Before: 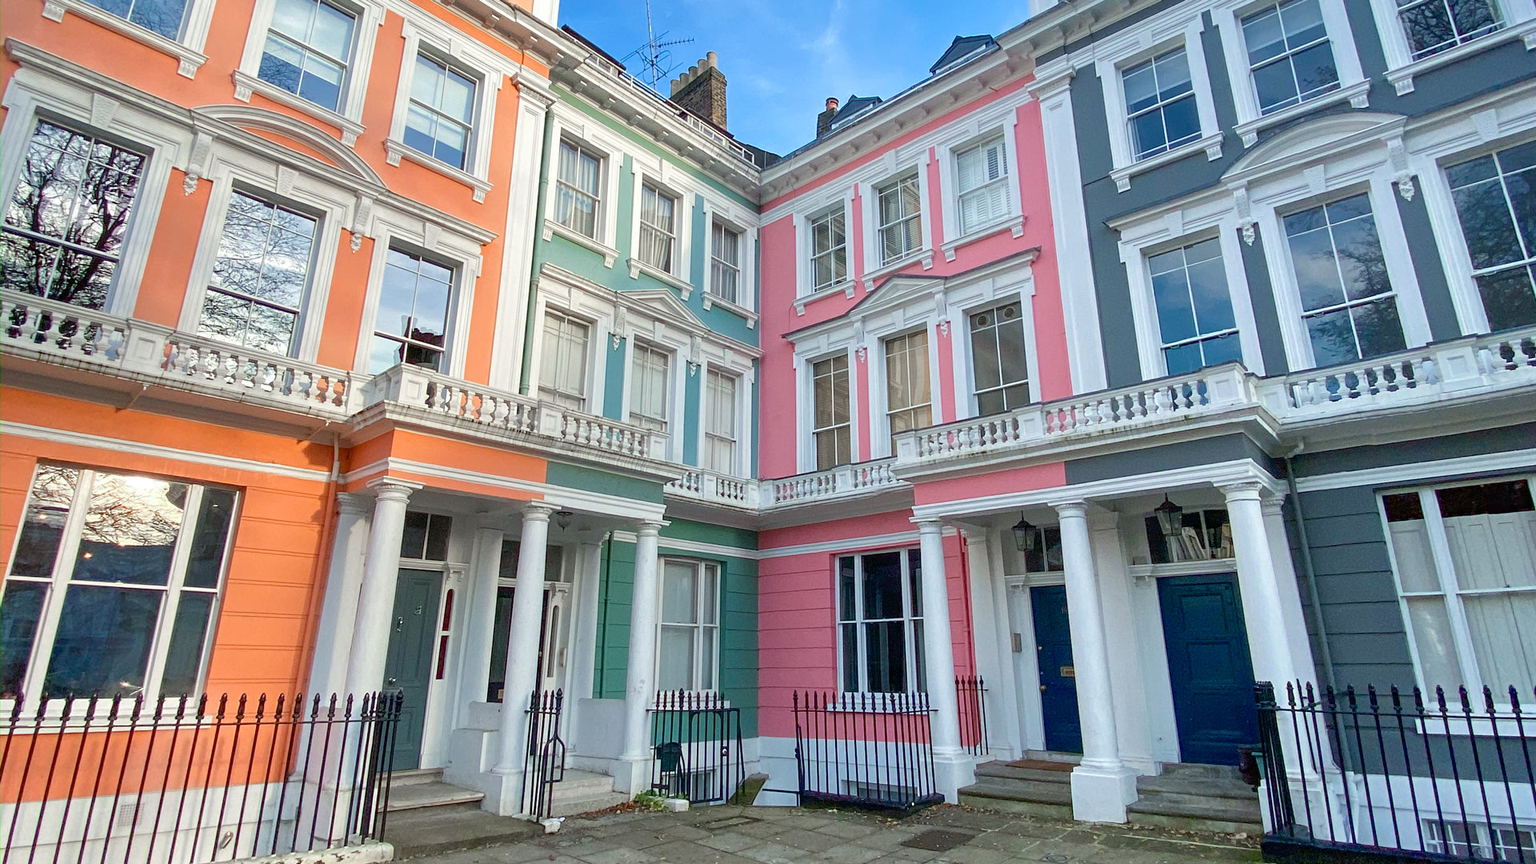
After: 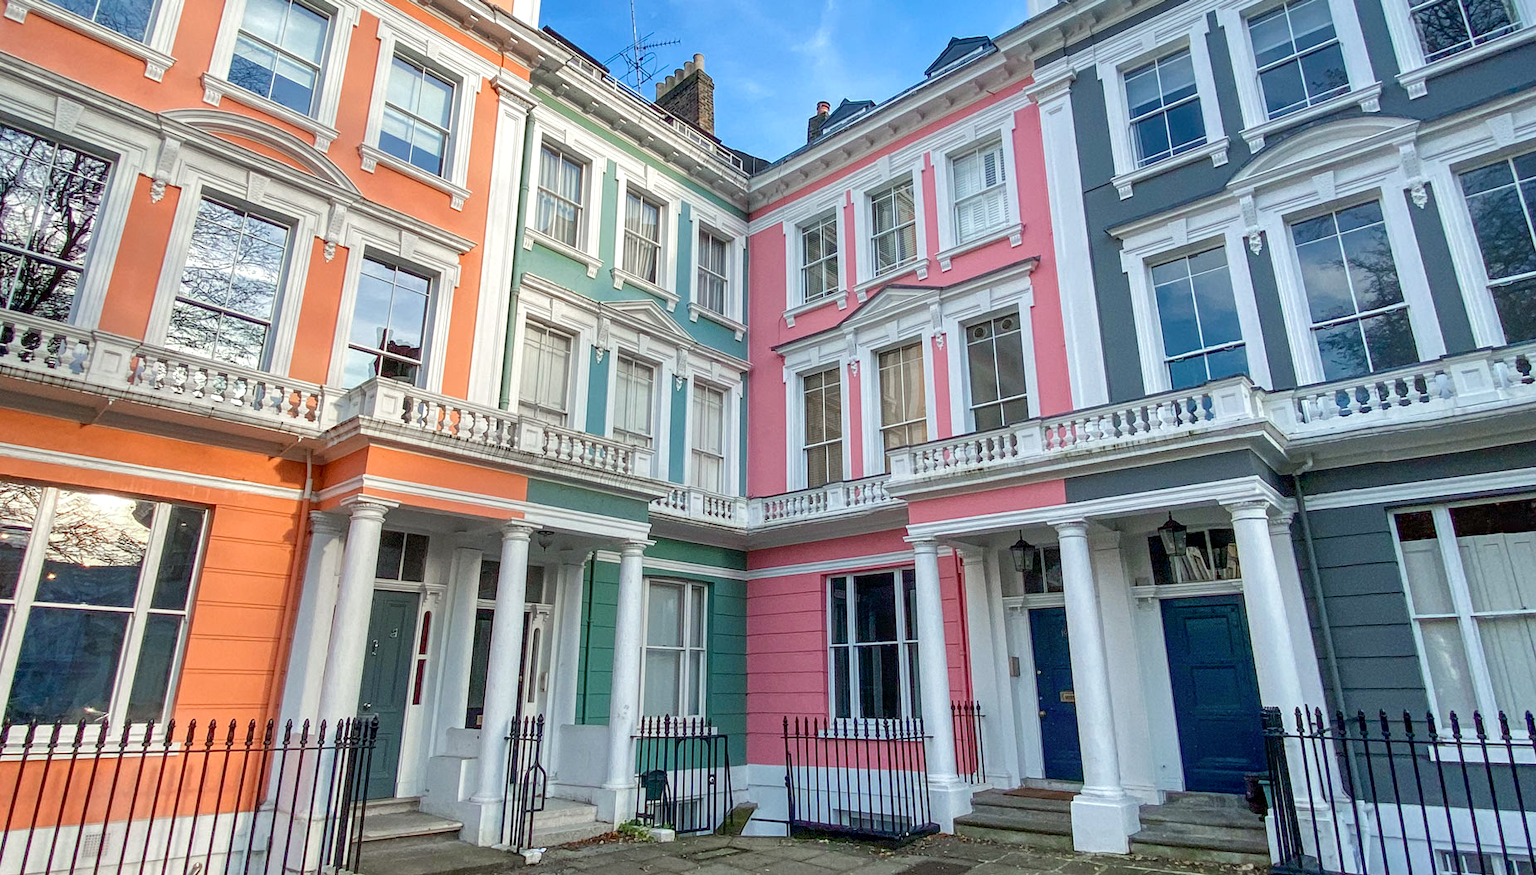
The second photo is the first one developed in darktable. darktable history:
local contrast: on, module defaults
crop and rotate: left 2.545%, right 1.018%, bottom 2.235%
